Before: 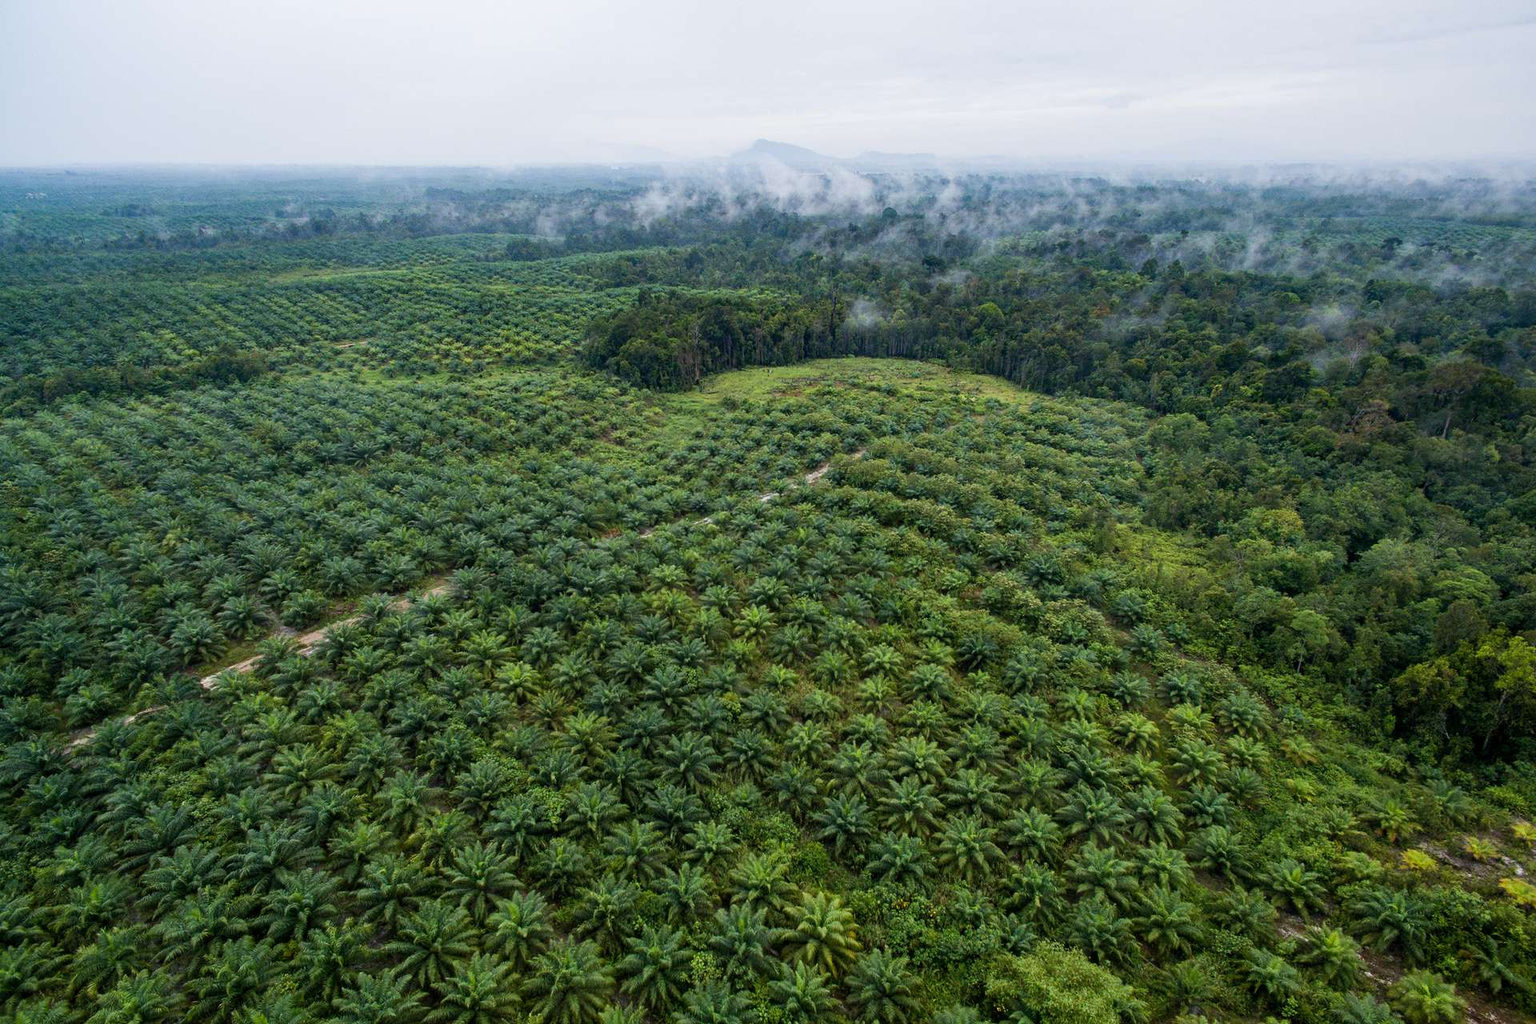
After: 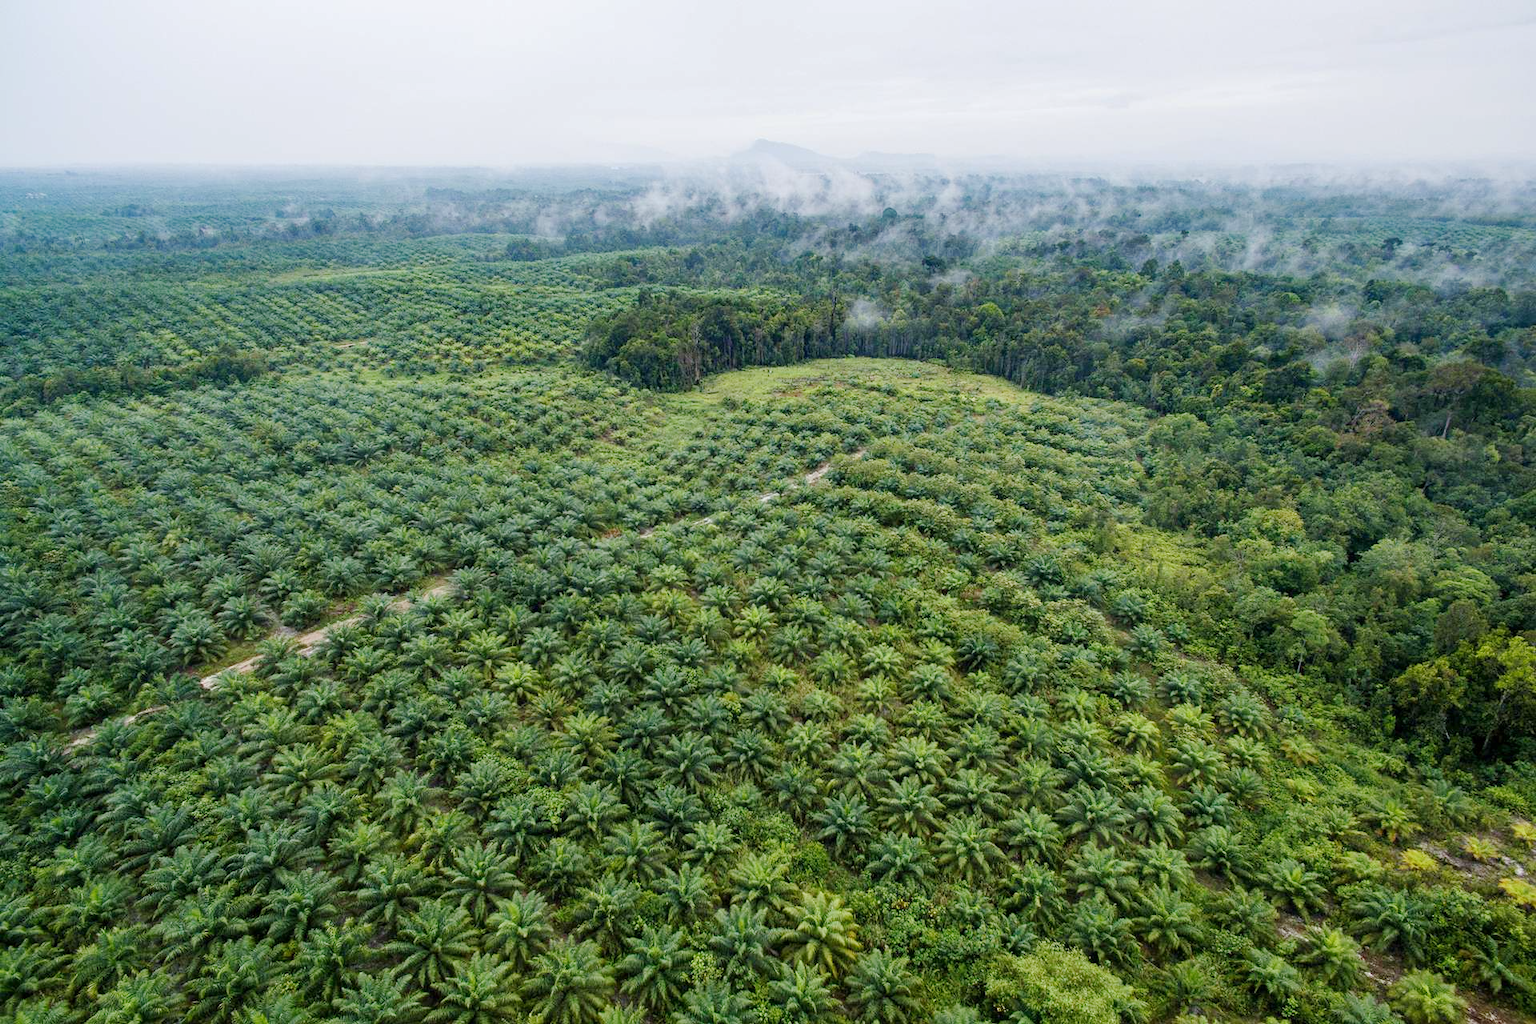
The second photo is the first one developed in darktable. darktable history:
base curve: curves: ch0 [(0, 0) (0.158, 0.273) (0.879, 0.895) (1, 1)], preserve colors none
